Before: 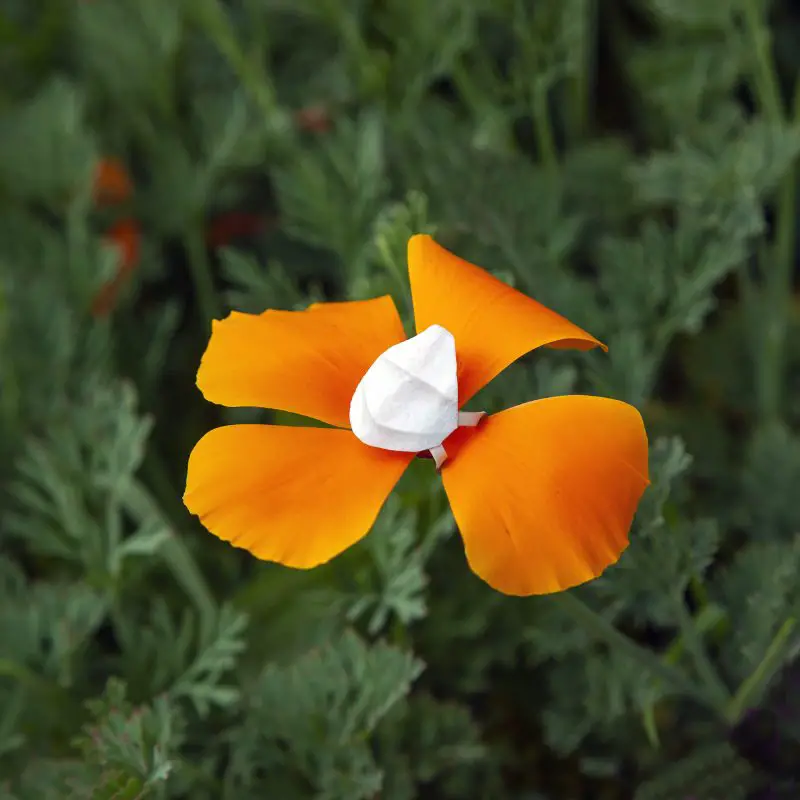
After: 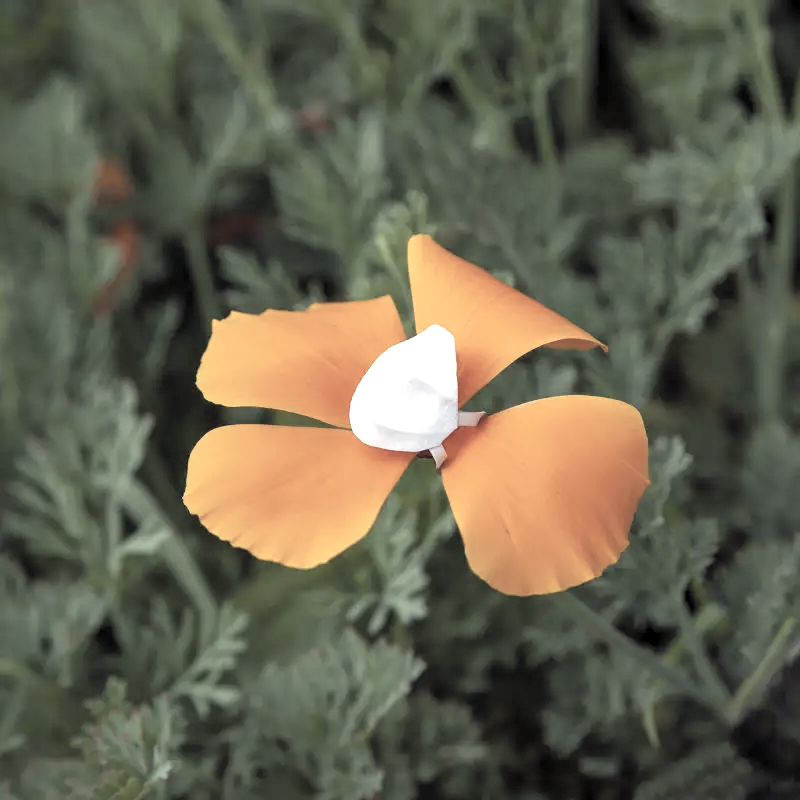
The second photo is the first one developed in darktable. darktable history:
contrast brightness saturation: brightness 0.183, saturation -0.482
levels: levels [0.062, 0.494, 0.925]
